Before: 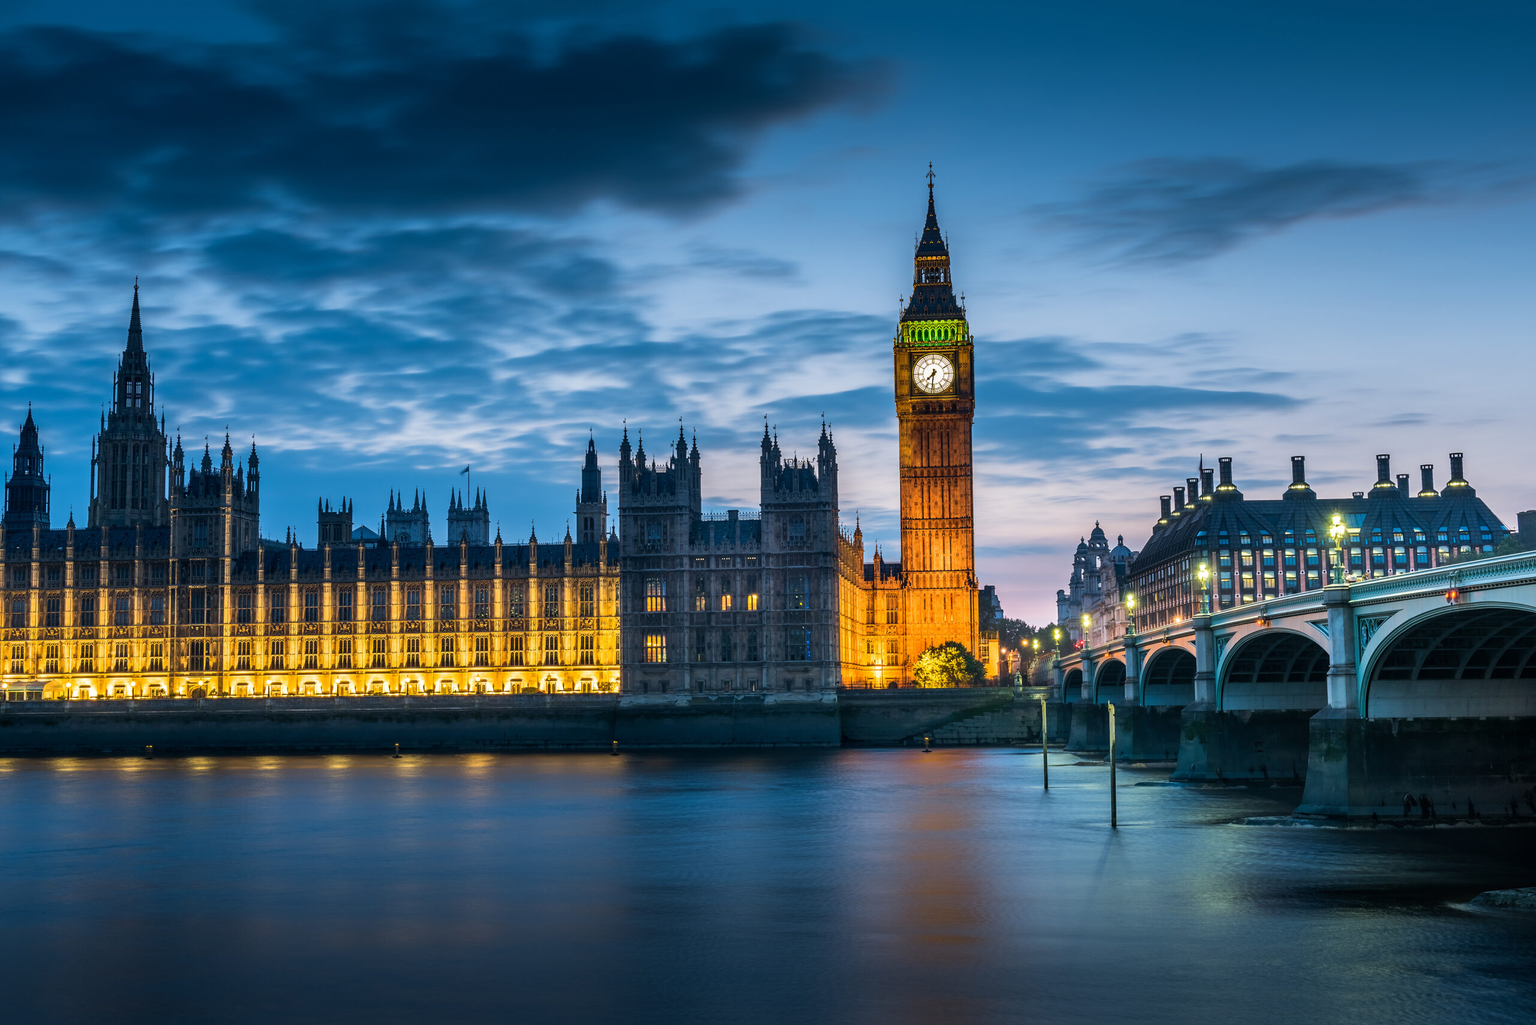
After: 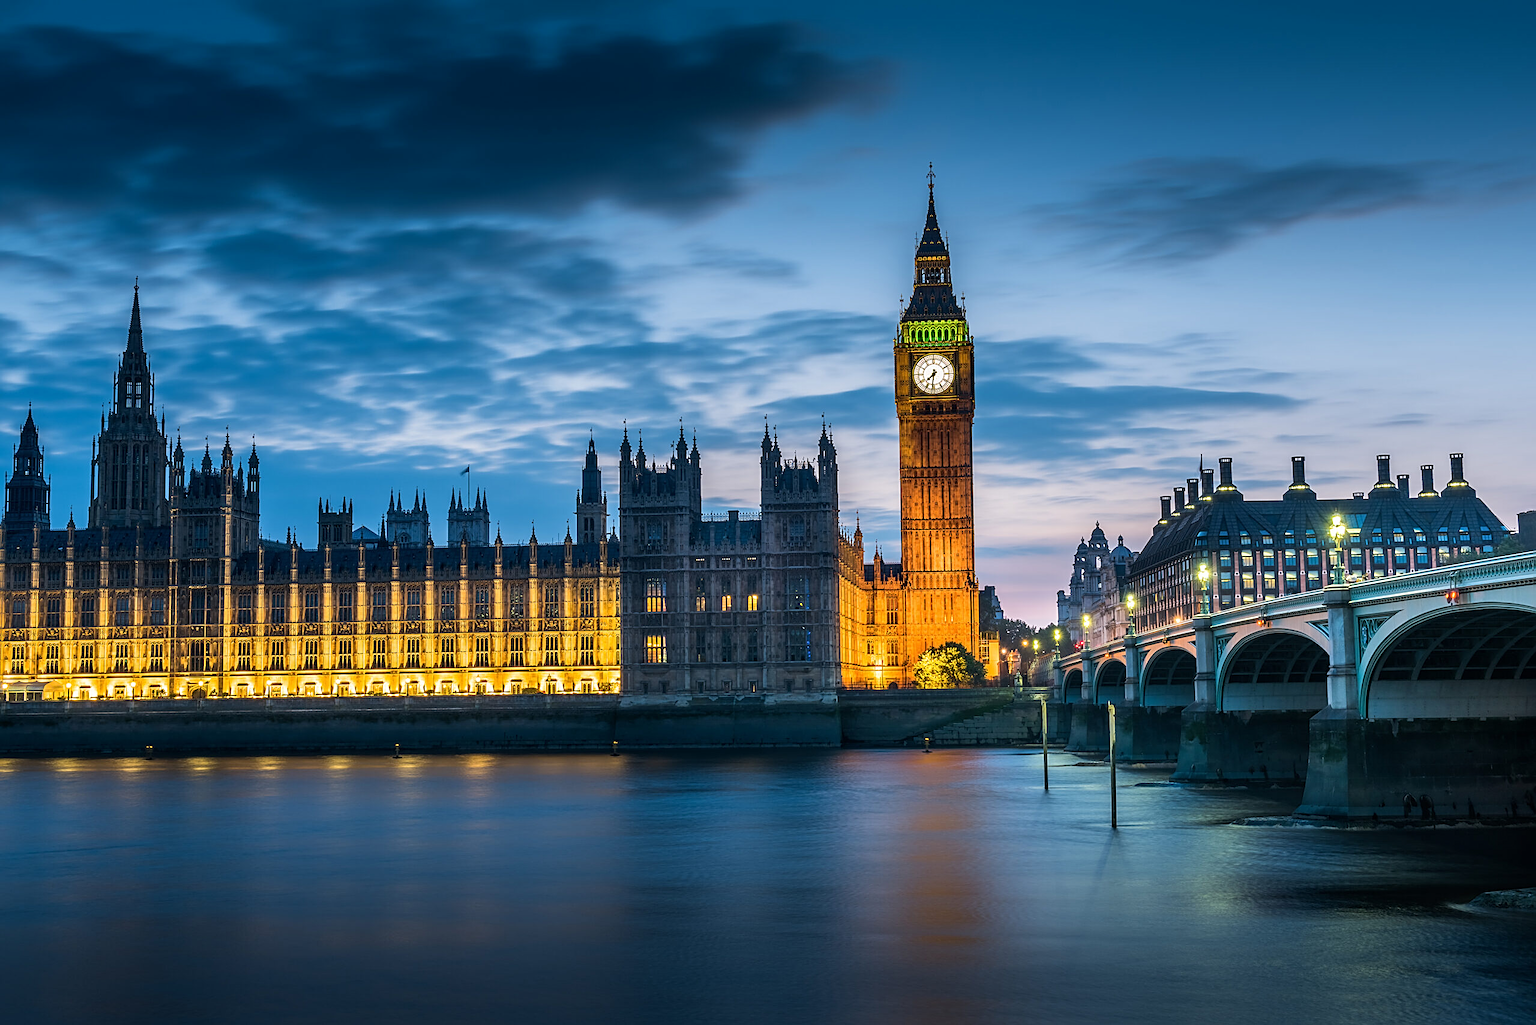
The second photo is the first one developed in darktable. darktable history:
sharpen: on, module defaults
shadows and highlights: radius 93.07, shadows -14.46, white point adjustment 0.23, highlights 31.48, compress 48.23%, highlights color adjustment 52.79%, soften with gaussian
